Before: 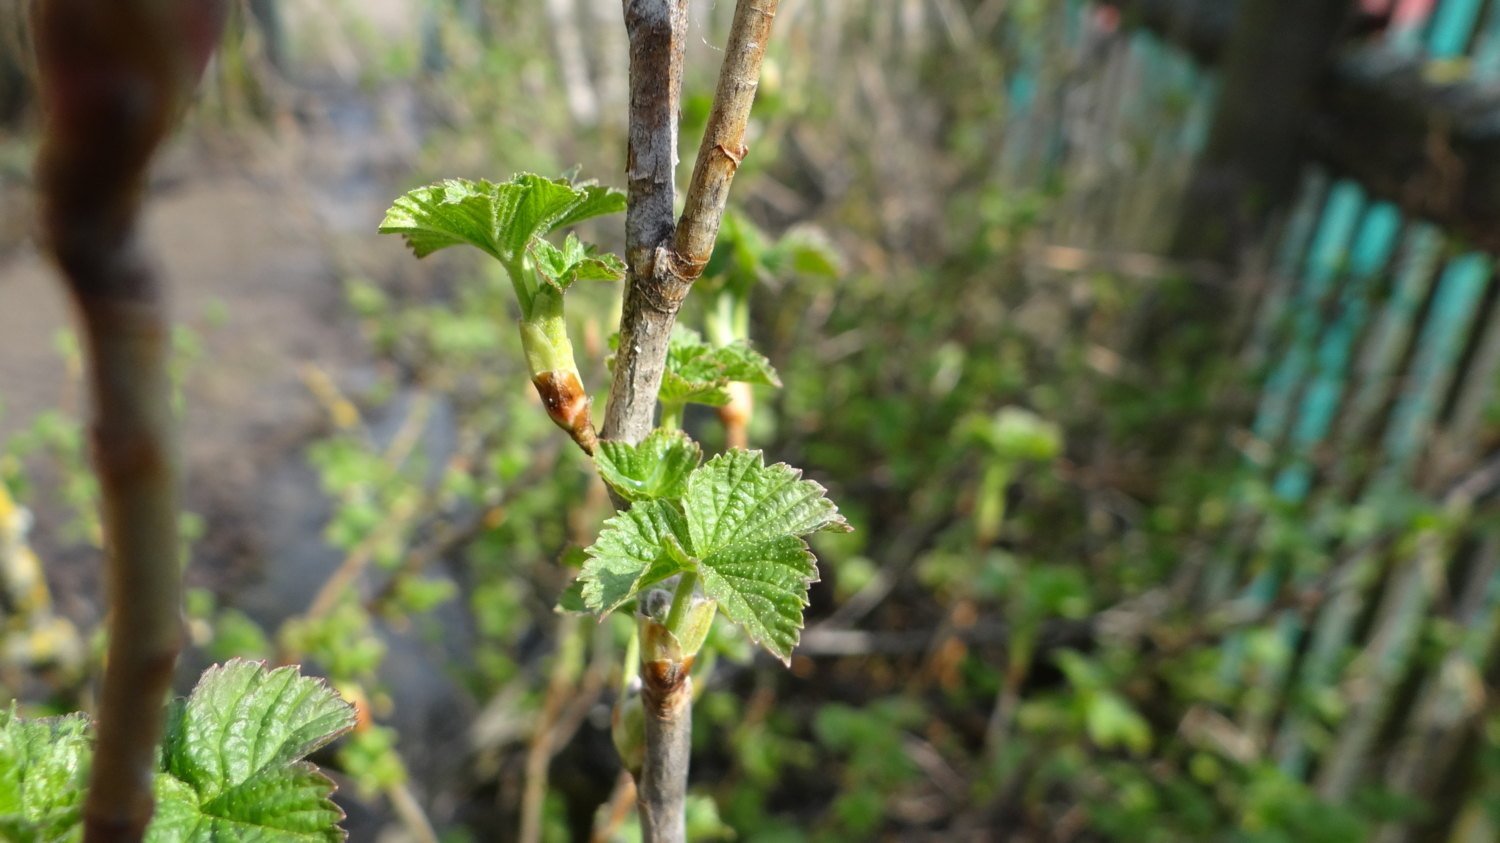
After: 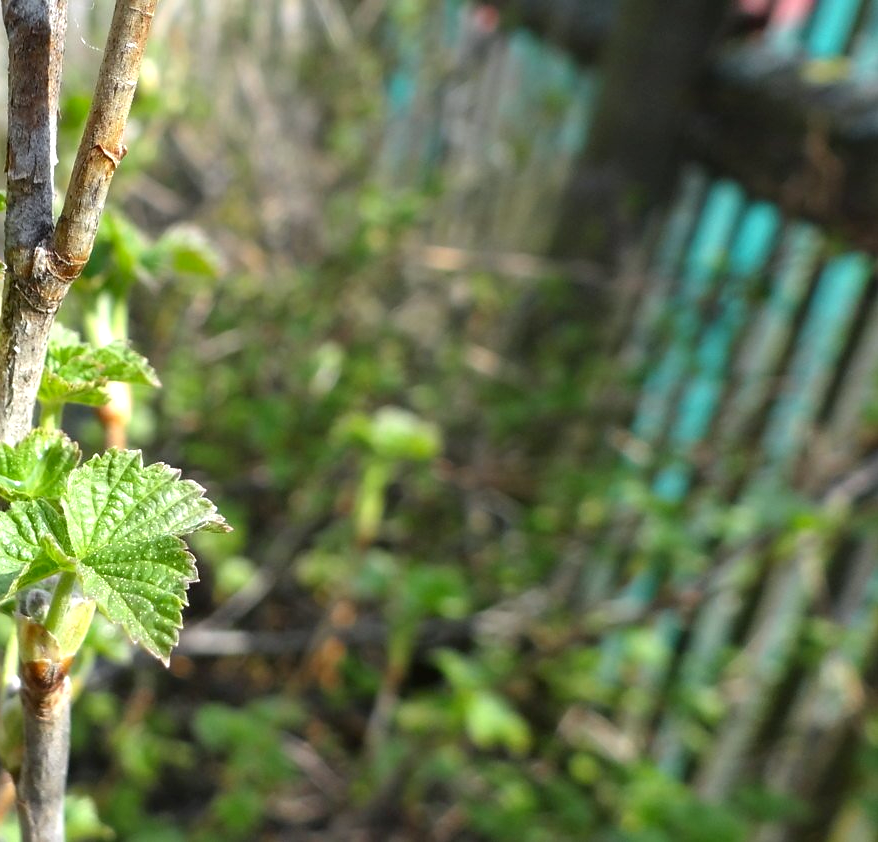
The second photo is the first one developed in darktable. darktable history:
crop: left 41.402%
sharpen: radius 1, threshold 1
white balance: red 0.982, blue 1.018
shadows and highlights: radius 337.17, shadows 29.01, soften with gaussian
exposure: black level correction 0.001, exposure 0.5 EV, compensate exposure bias true, compensate highlight preservation false
